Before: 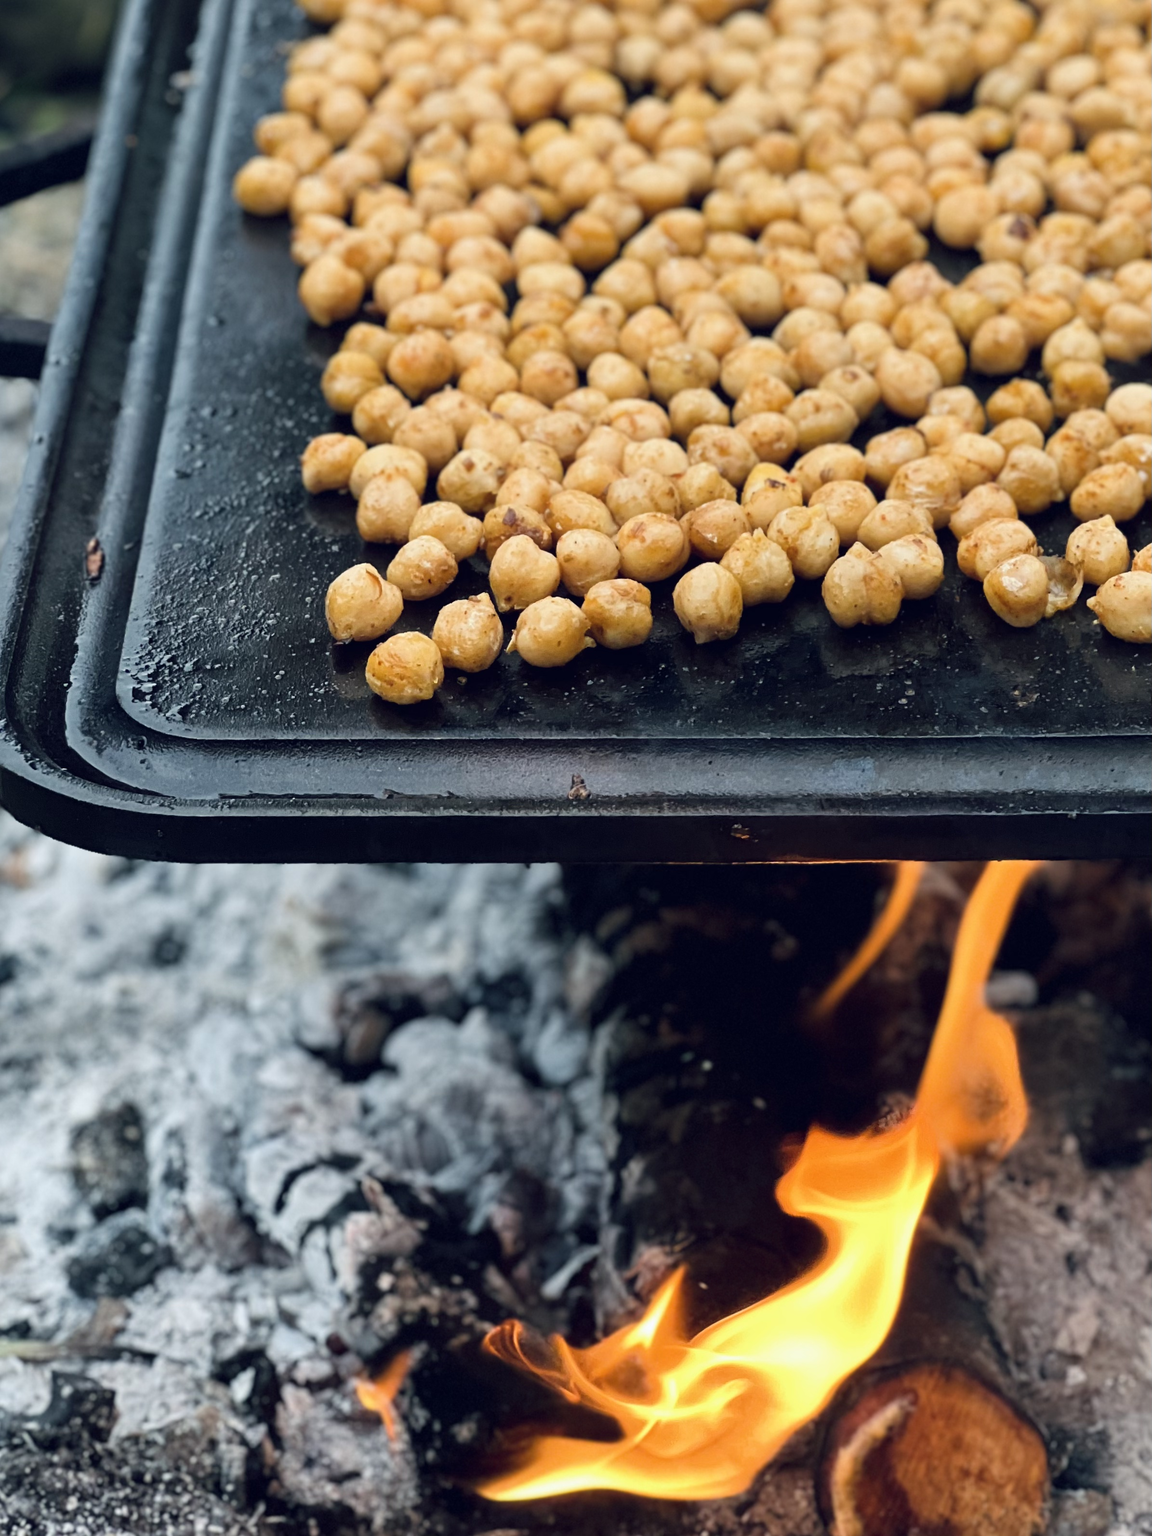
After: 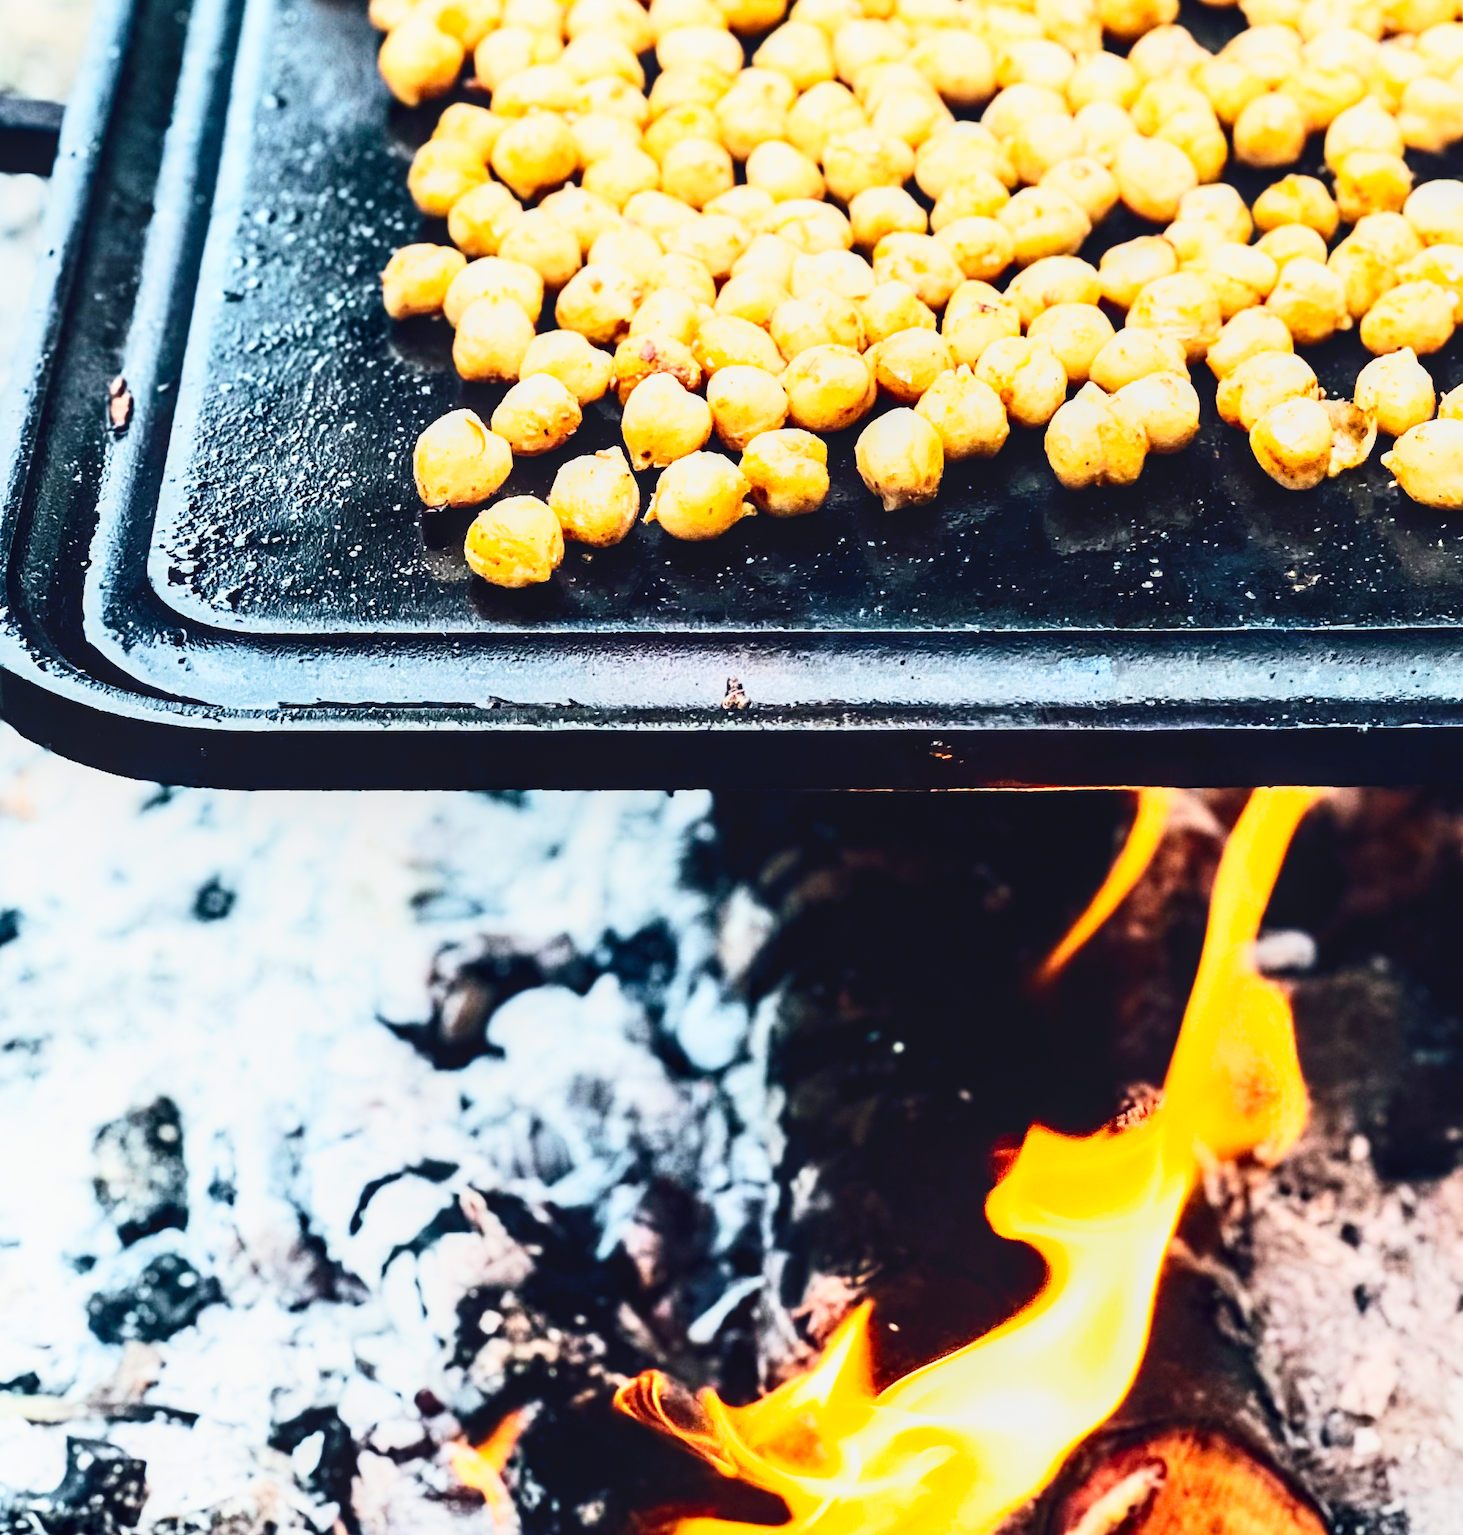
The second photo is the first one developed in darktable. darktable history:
exposure: exposure 0.128 EV, compensate highlight preservation false
contrast brightness saturation: contrast 0.39, brightness 0.1
local contrast: on, module defaults
base curve: curves: ch0 [(0, 0) (0.007, 0.004) (0.027, 0.03) (0.046, 0.07) (0.207, 0.54) (0.442, 0.872) (0.673, 0.972) (1, 1)], preserve colors none
crop and rotate: top 15.774%, bottom 5.506%
